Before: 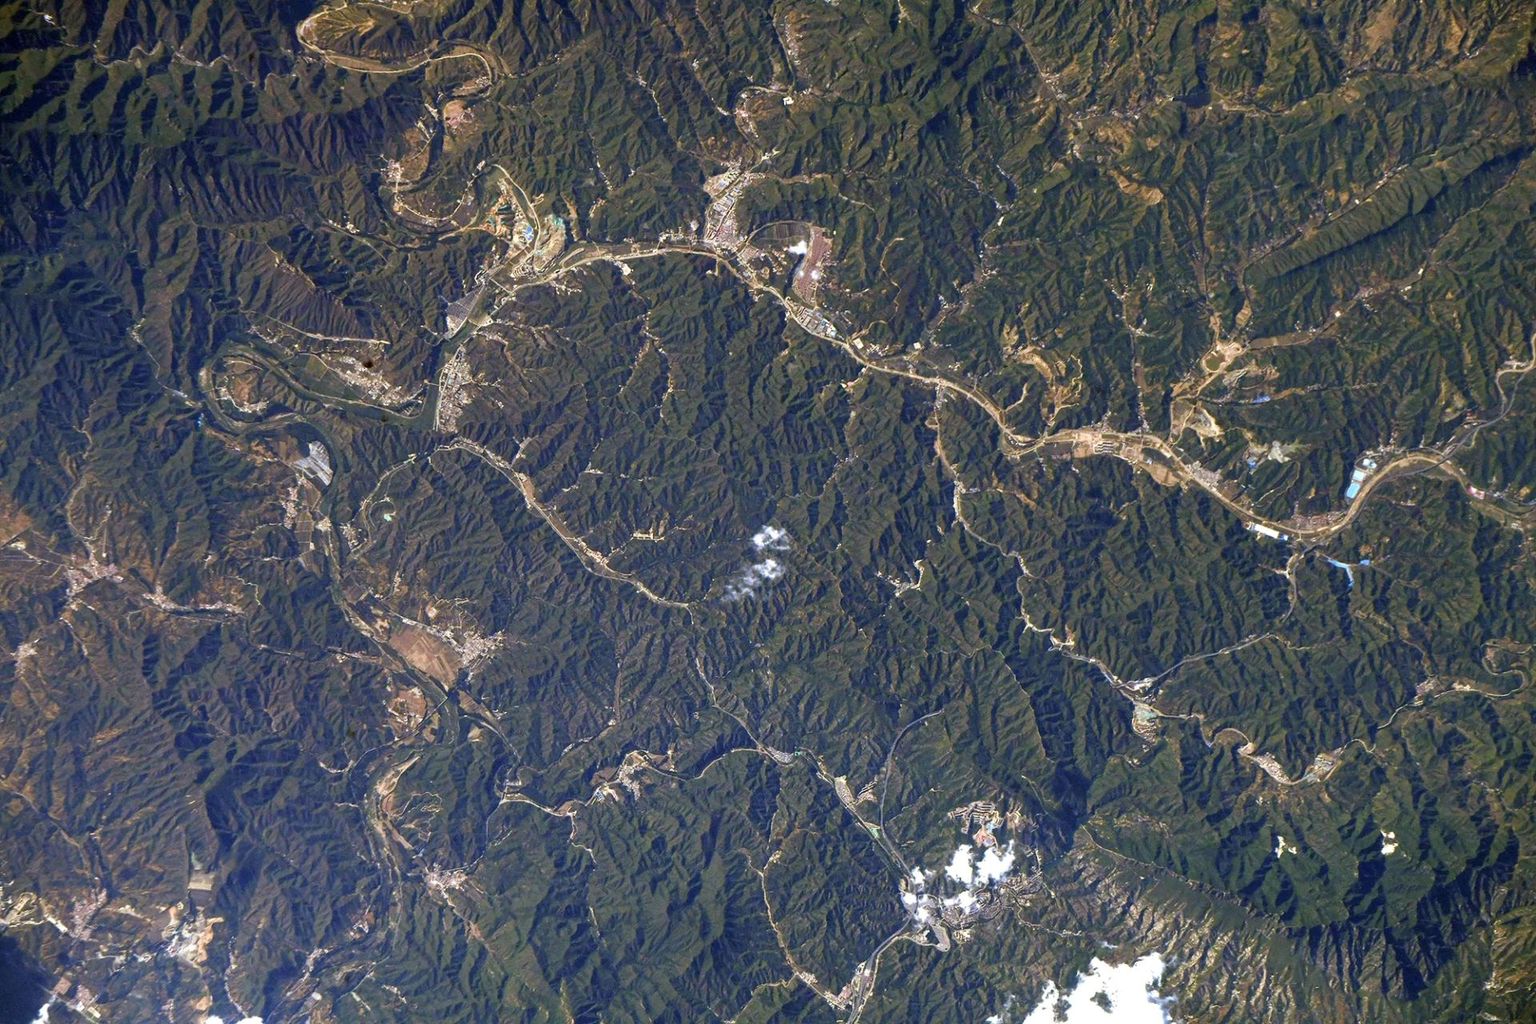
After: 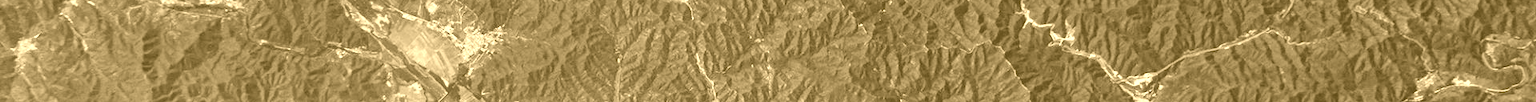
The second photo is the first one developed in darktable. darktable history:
crop and rotate: top 59.084%, bottom 30.916%
colorize: hue 36°, source mix 100%
rgb levels: mode RGB, independent channels, levels [[0, 0.5, 1], [0, 0.521, 1], [0, 0.536, 1]]
filmic rgb: black relative exposure -7.65 EV, white relative exposure 4.56 EV, hardness 3.61
